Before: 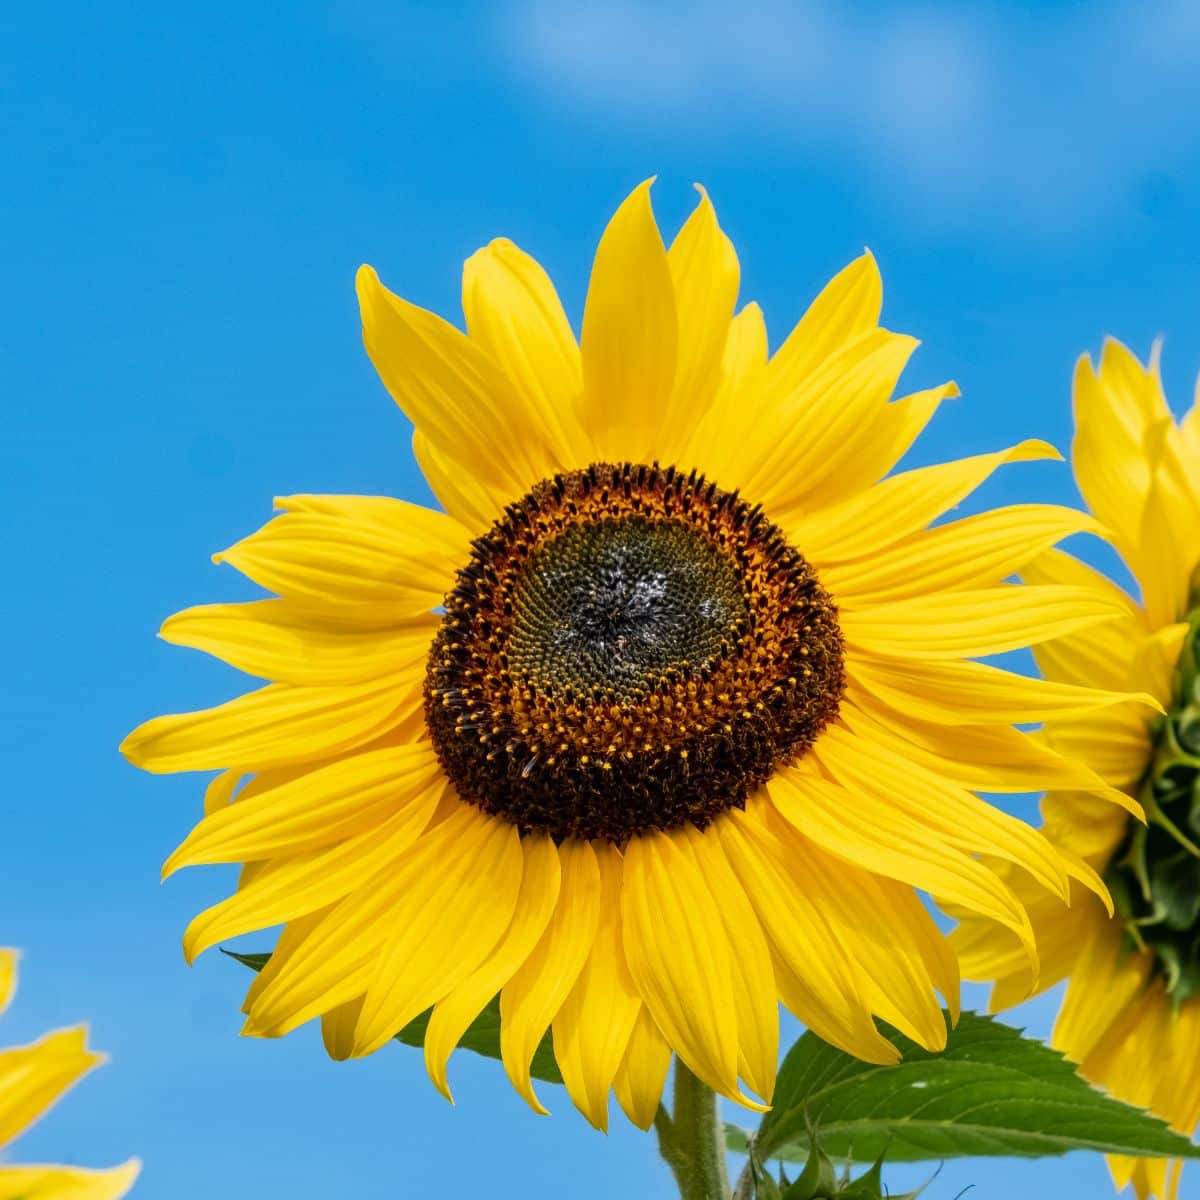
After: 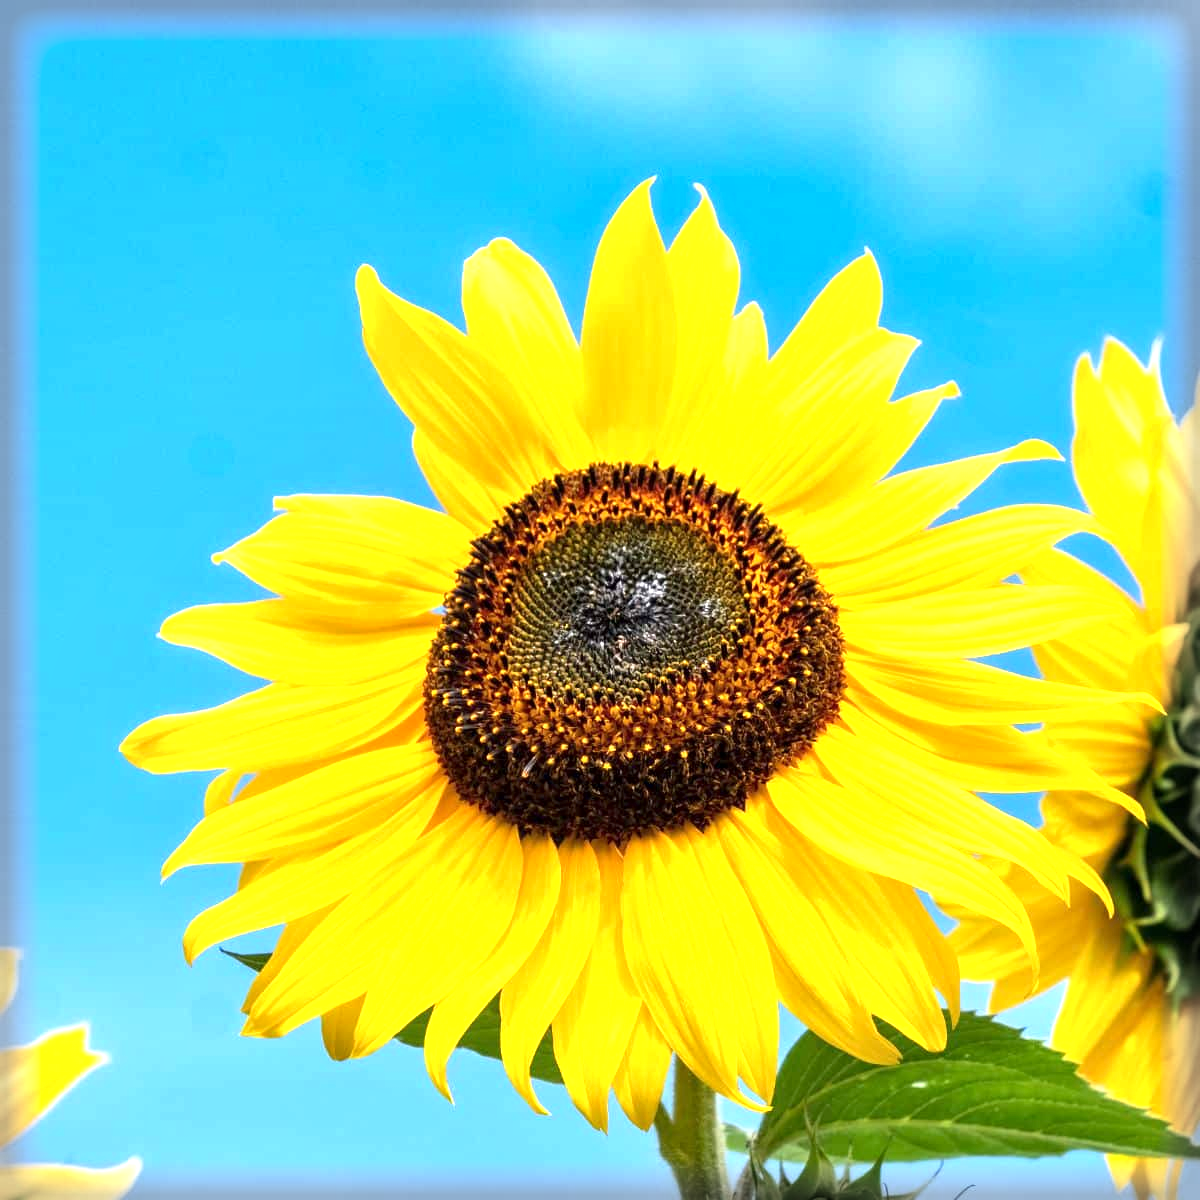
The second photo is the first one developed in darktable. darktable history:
vignetting: fall-off start 93.26%, fall-off radius 5.81%, automatic ratio true, width/height ratio 1.332, shape 0.049
exposure: exposure 1.001 EV, compensate highlight preservation false
local contrast: mode bilateral grid, contrast 20, coarseness 50, detail 119%, midtone range 0.2
